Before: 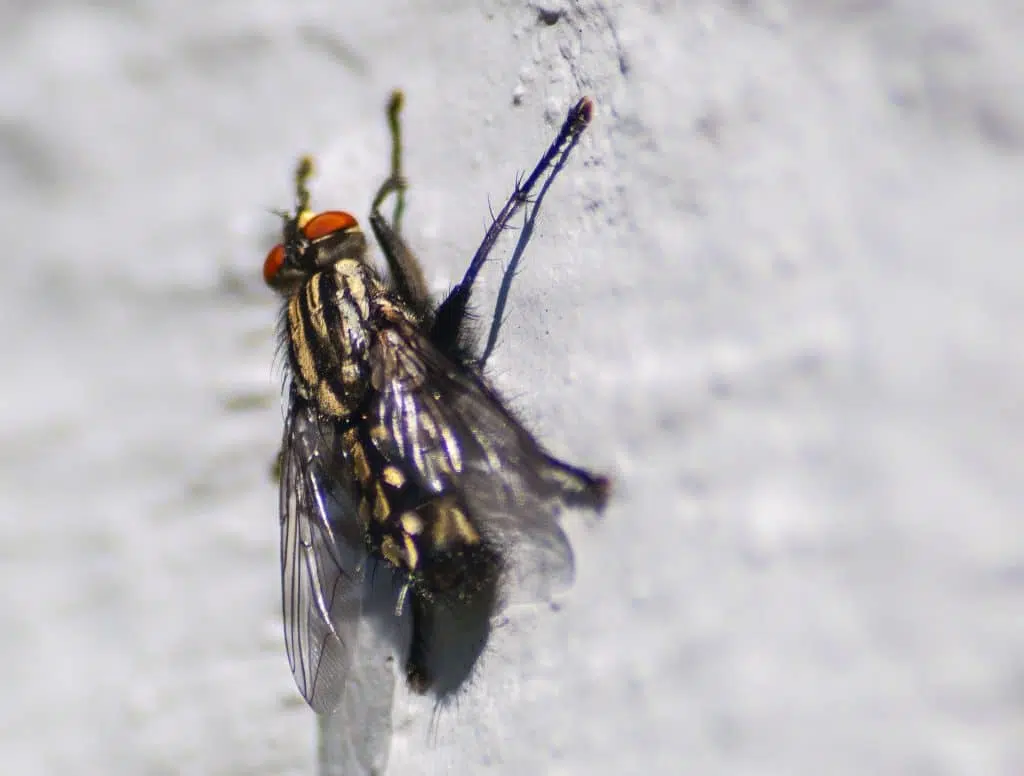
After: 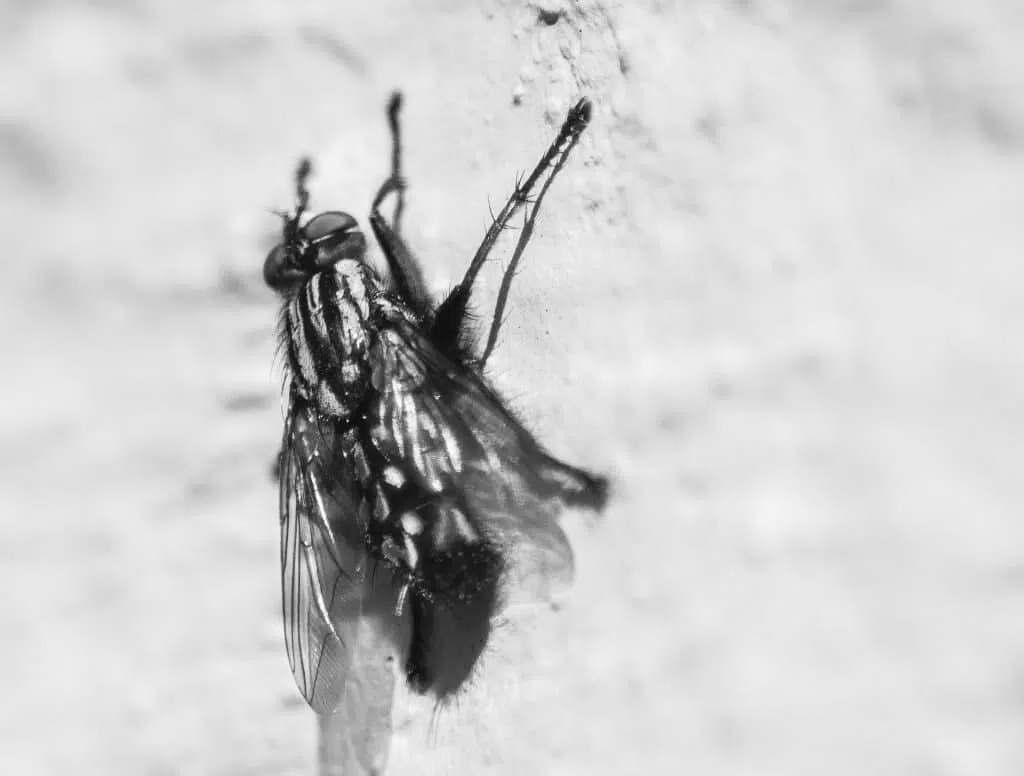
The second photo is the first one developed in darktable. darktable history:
tone curve: curves: ch0 [(0, 0) (0.003, 0.003) (0.011, 0.011) (0.025, 0.024) (0.044, 0.043) (0.069, 0.067) (0.1, 0.096) (0.136, 0.131) (0.177, 0.171) (0.224, 0.216) (0.277, 0.266) (0.335, 0.322) (0.399, 0.384) (0.468, 0.45) (0.543, 0.547) (0.623, 0.626) (0.709, 0.712) (0.801, 0.802) (0.898, 0.898) (1, 1)], preserve colors none
color look up table: target L [96.19, 87.05, 76.62, 90.59, 84.2, 88.83, 82.05, 83.48, 51.62, 63.98, 67.75, 55.15, 56.71, 37.41, 26.21, 16.59, 200, 100, 80.97, 79.52, 73.68, 74.42, 67.37, 53.58, 37.41, 27.09, 3.023, 93.05, 89.18, 84.2, 65.5, 78.8, 73.32, 85.99, 74.42, 88.12, 76.25, 42.78, 57.87, 44.82, 39.07, 13.71, 94.8, 93.05, 82.41, 83.48, 59.41, 59.41, 8.248], target a [0 ×42, 0.001, 0 ×6], target b [0 ×49], num patches 49
